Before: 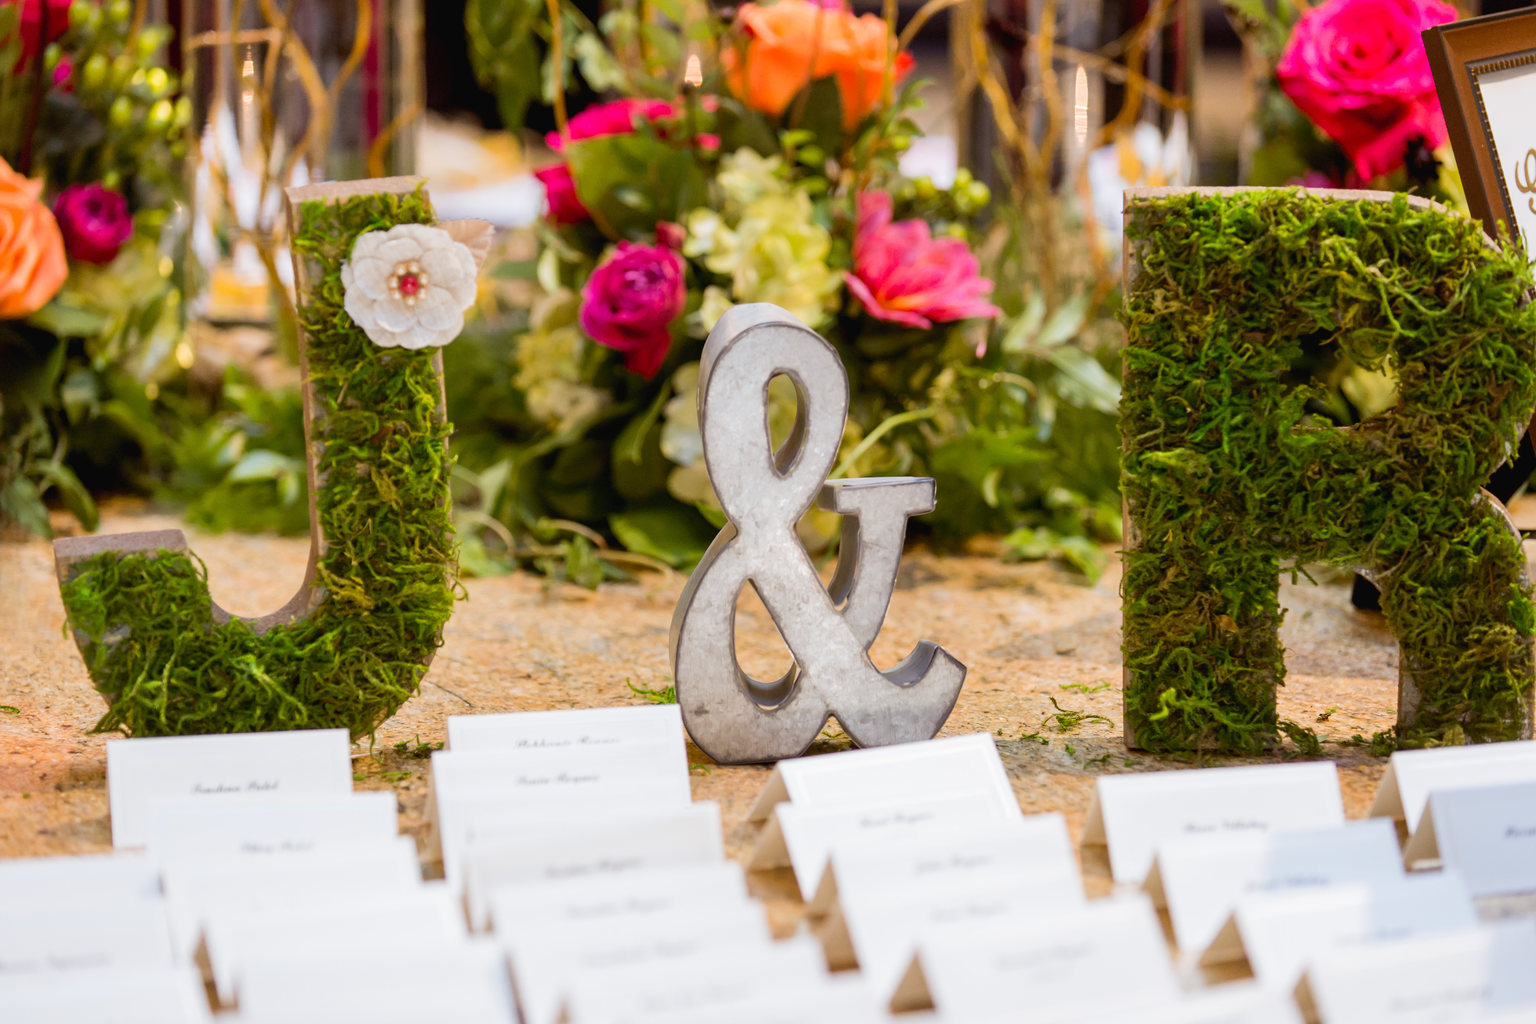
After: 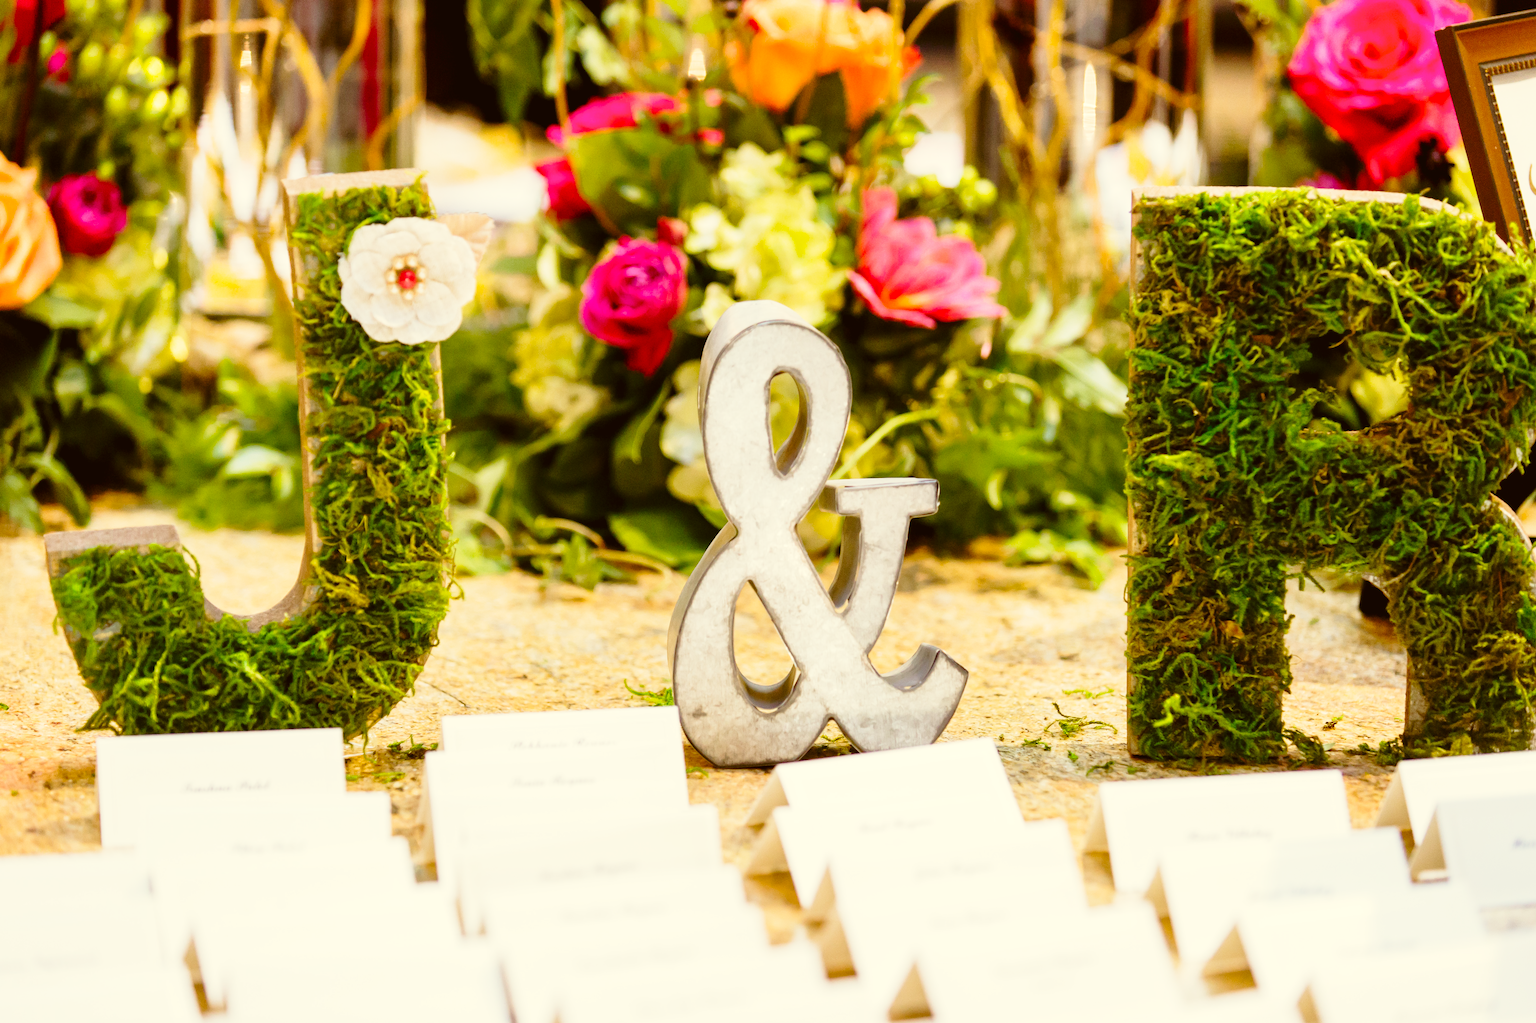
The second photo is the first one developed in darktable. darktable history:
base curve: curves: ch0 [(0, 0) (0.028, 0.03) (0.121, 0.232) (0.46, 0.748) (0.859, 0.968) (1, 1)], preserve colors none
crop and rotate: angle -0.5°
color correction: highlights a* -1.43, highlights b* 10.12, shadows a* 0.395, shadows b* 19.35
